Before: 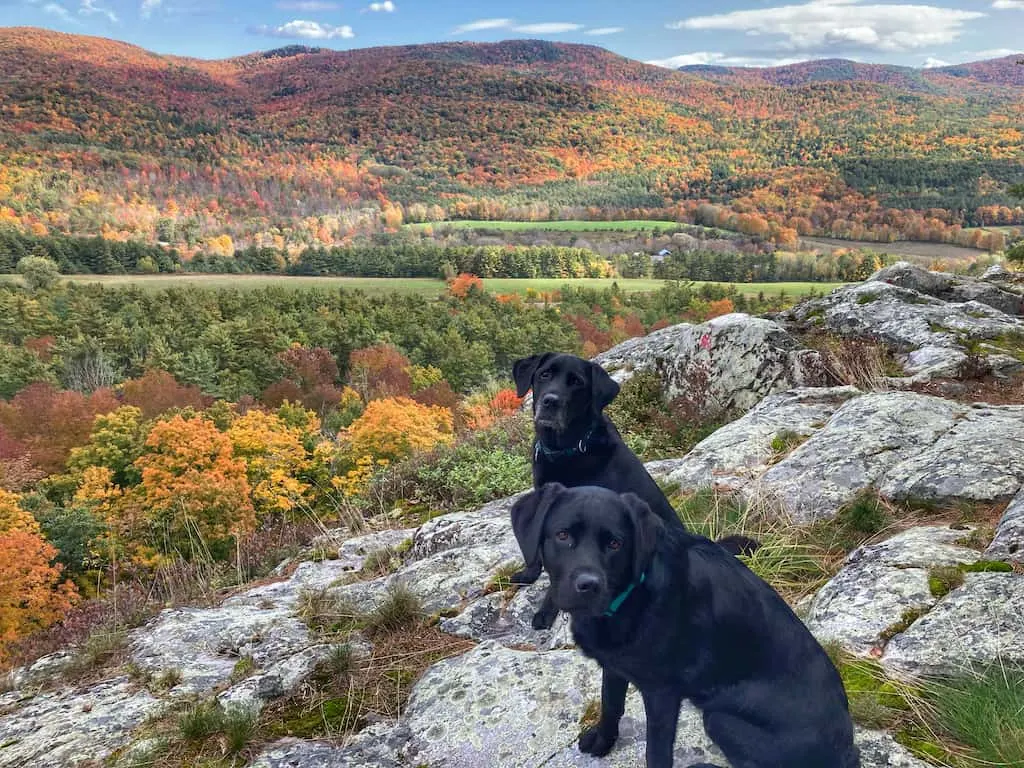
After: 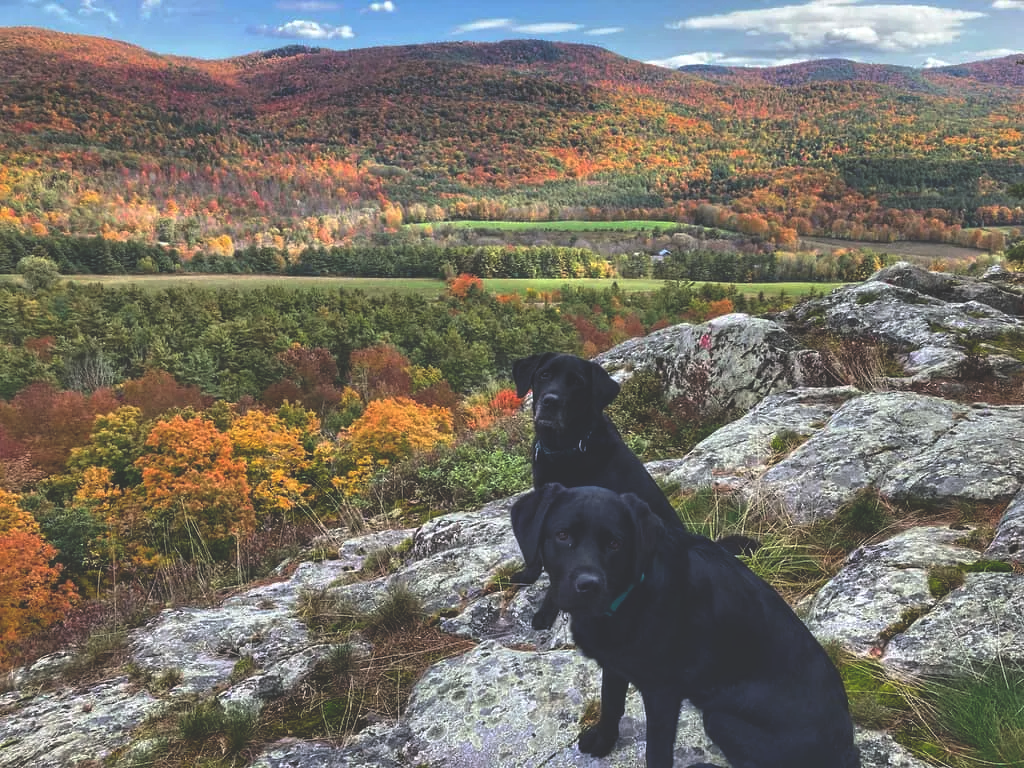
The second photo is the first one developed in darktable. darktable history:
rgb curve: curves: ch0 [(0, 0.186) (0.314, 0.284) (0.775, 0.708) (1, 1)], compensate middle gray true, preserve colors none
exposure: black level correction -0.003, exposure 0.04 EV, compensate highlight preservation false
